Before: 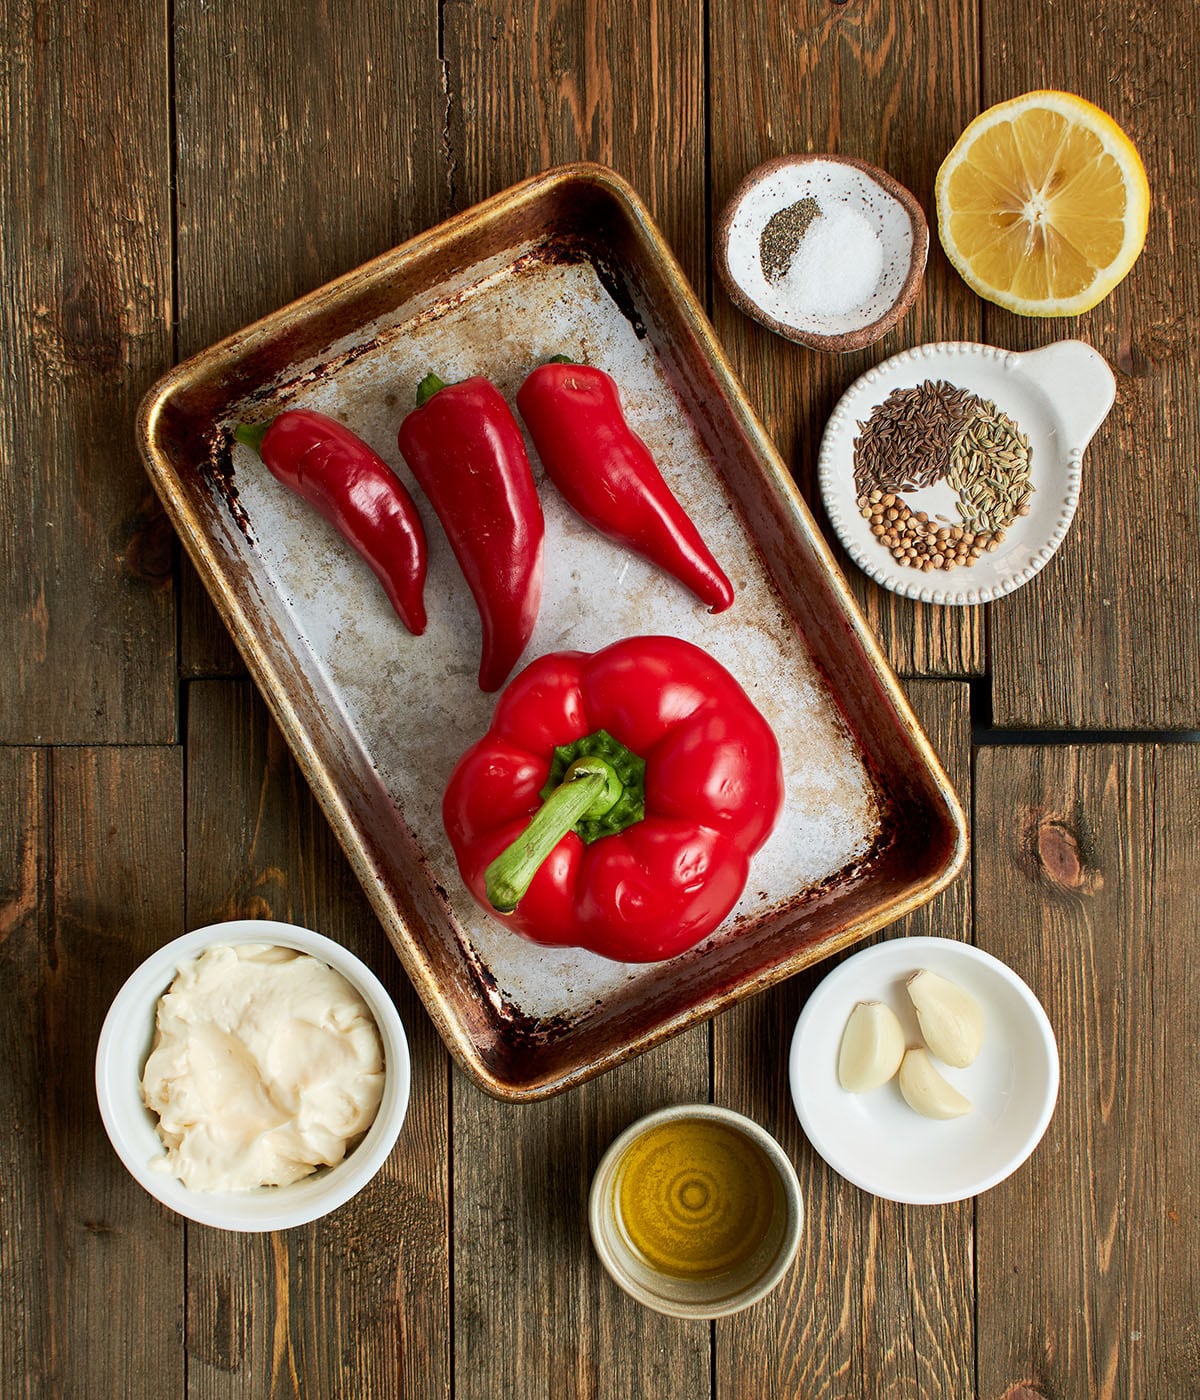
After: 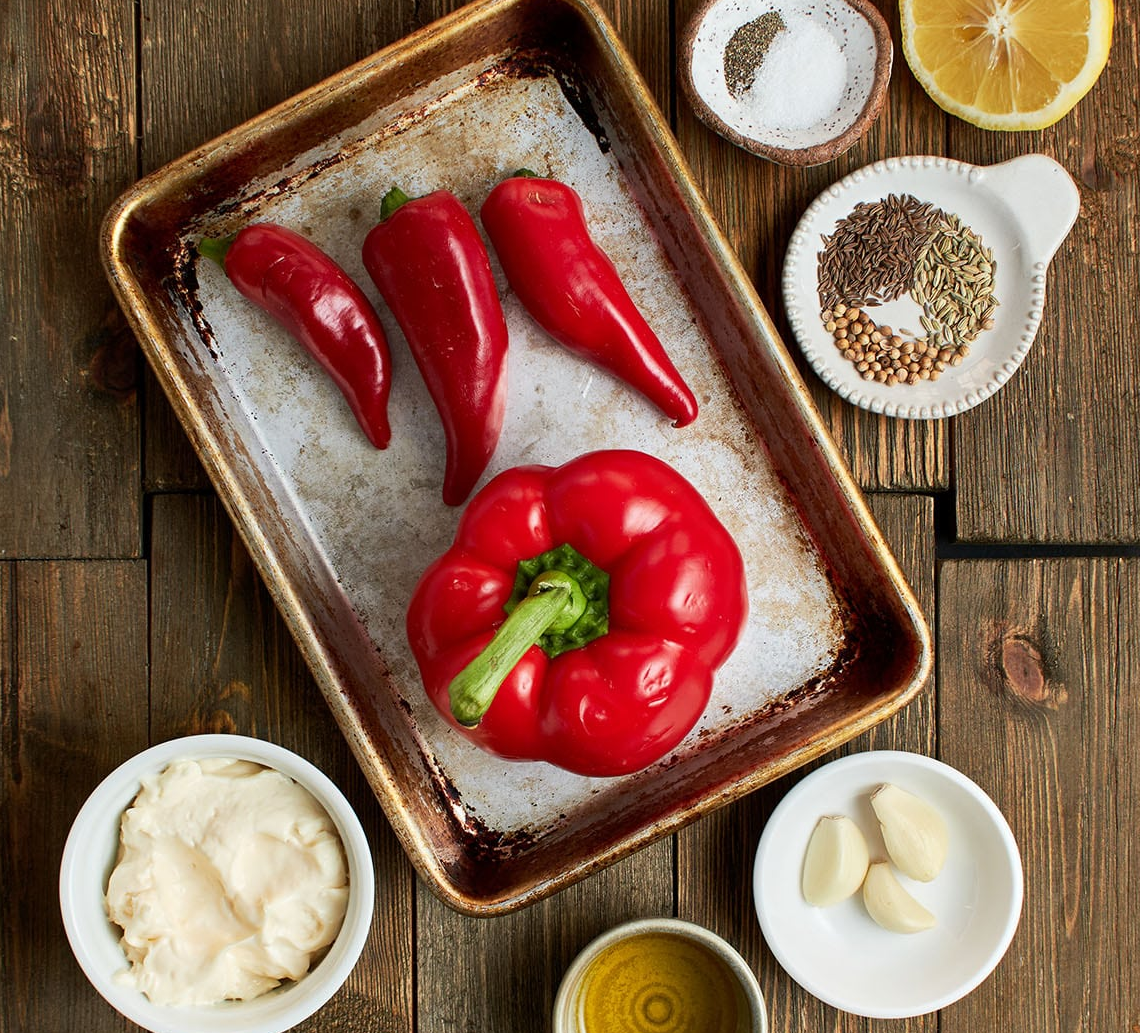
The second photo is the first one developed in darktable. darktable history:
crop and rotate: left 3.005%, top 13.353%, right 1.932%, bottom 12.846%
